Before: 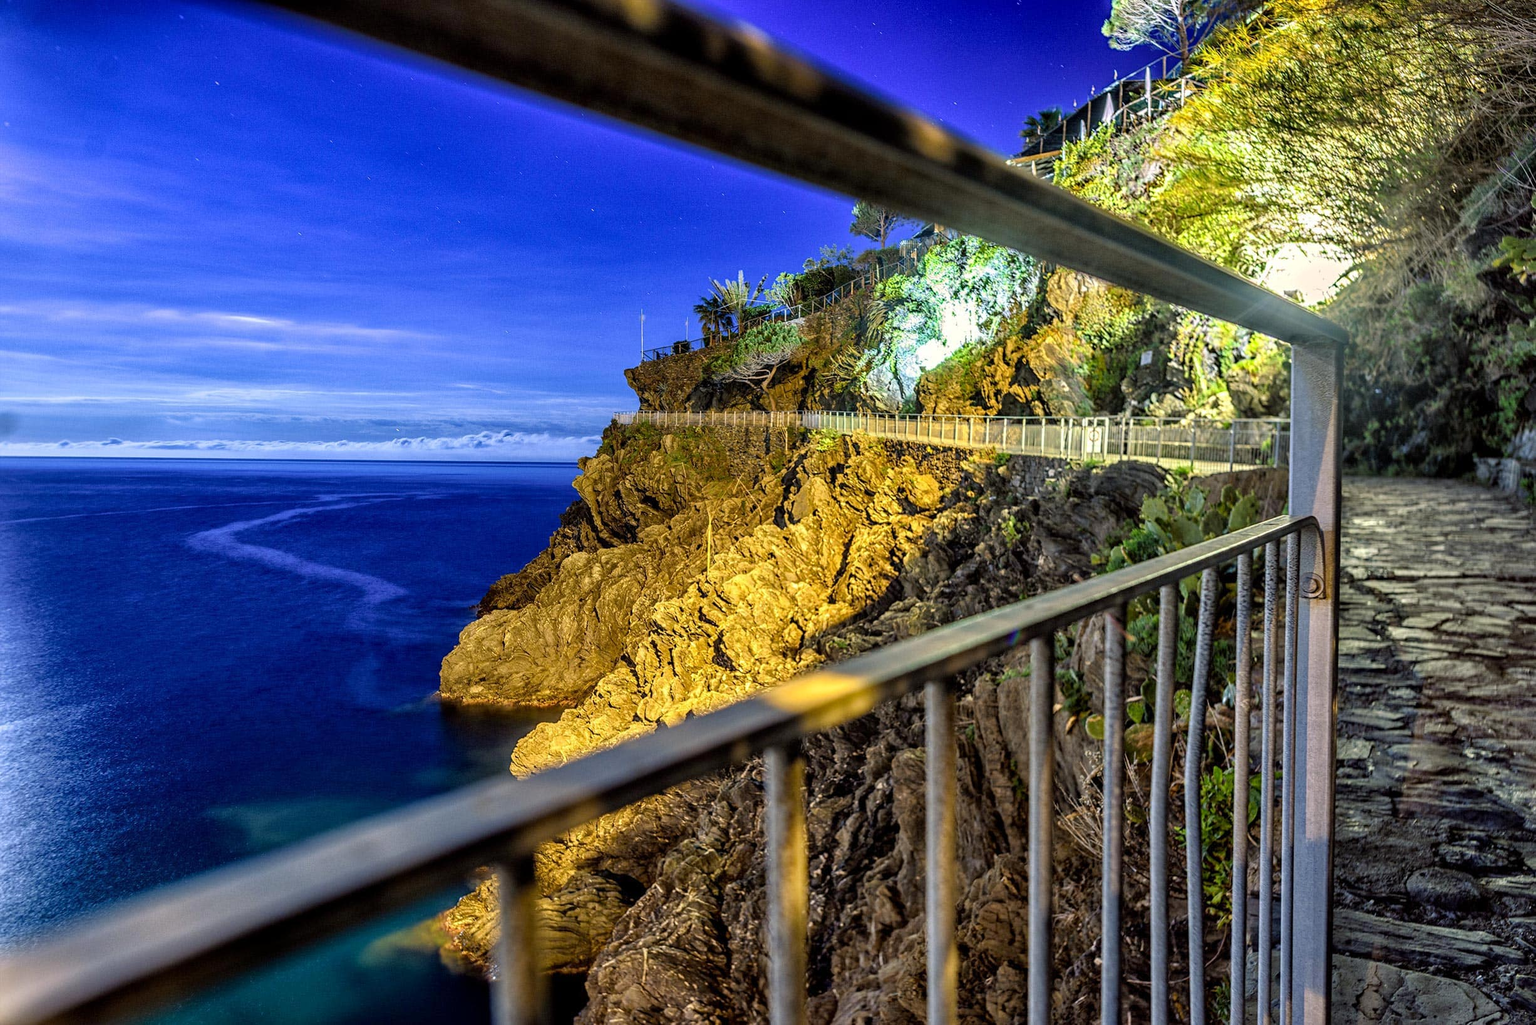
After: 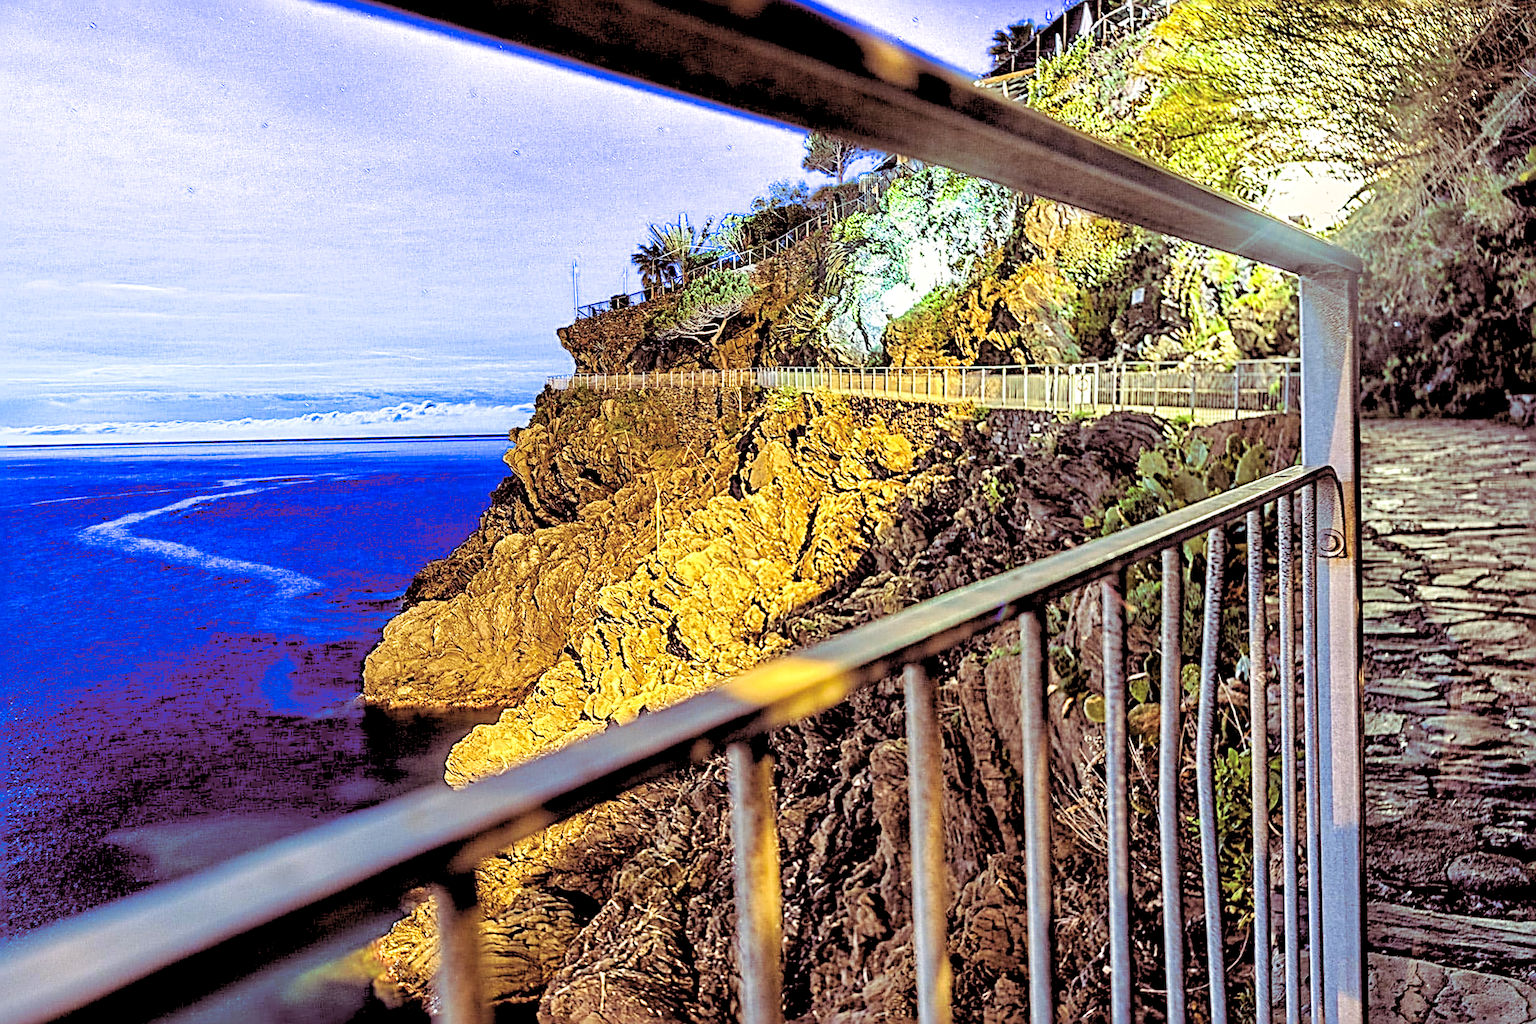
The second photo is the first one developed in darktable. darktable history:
sharpen: radius 3.69, amount 0.928
split-toning: on, module defaults
levels: levels [0.072, 0.414, 0.976]
crop and rotate: angle 1.96°, left 5.673%, top 5.673%
